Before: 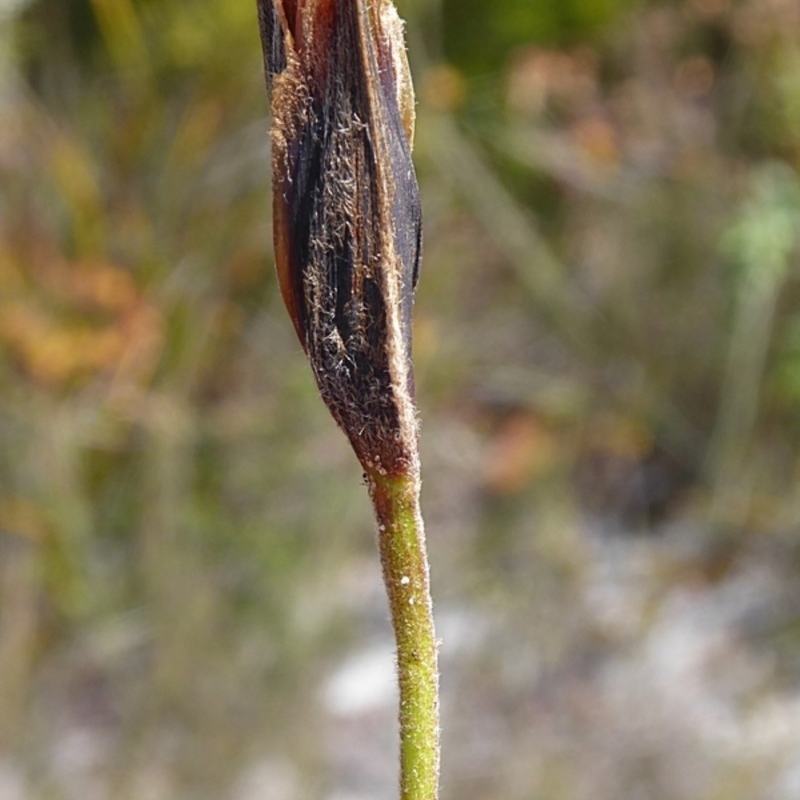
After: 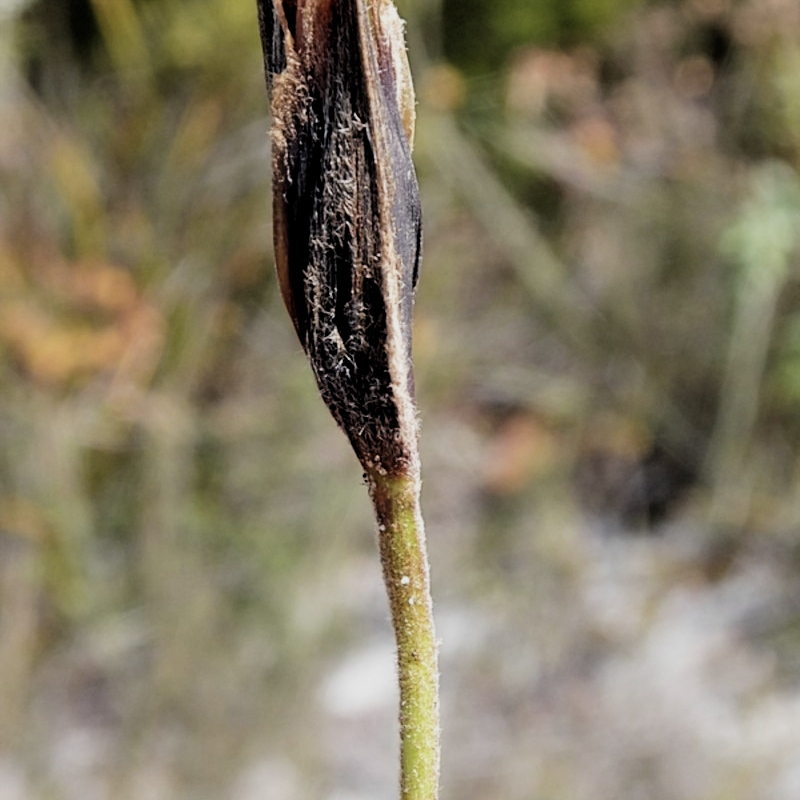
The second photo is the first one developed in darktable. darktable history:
filmic rgb: black relative exposure -5 EV, hardness 2.88, contrast 1.2, highlights saturation mix -30%
rgb levels: levels [[0.01, 0.419, 0.839], [0, 0.5, 1], [0, 0.5, 1]]
contrast brightness saturation: contrast 0.06, brightness -0.01, saturation -0.23
